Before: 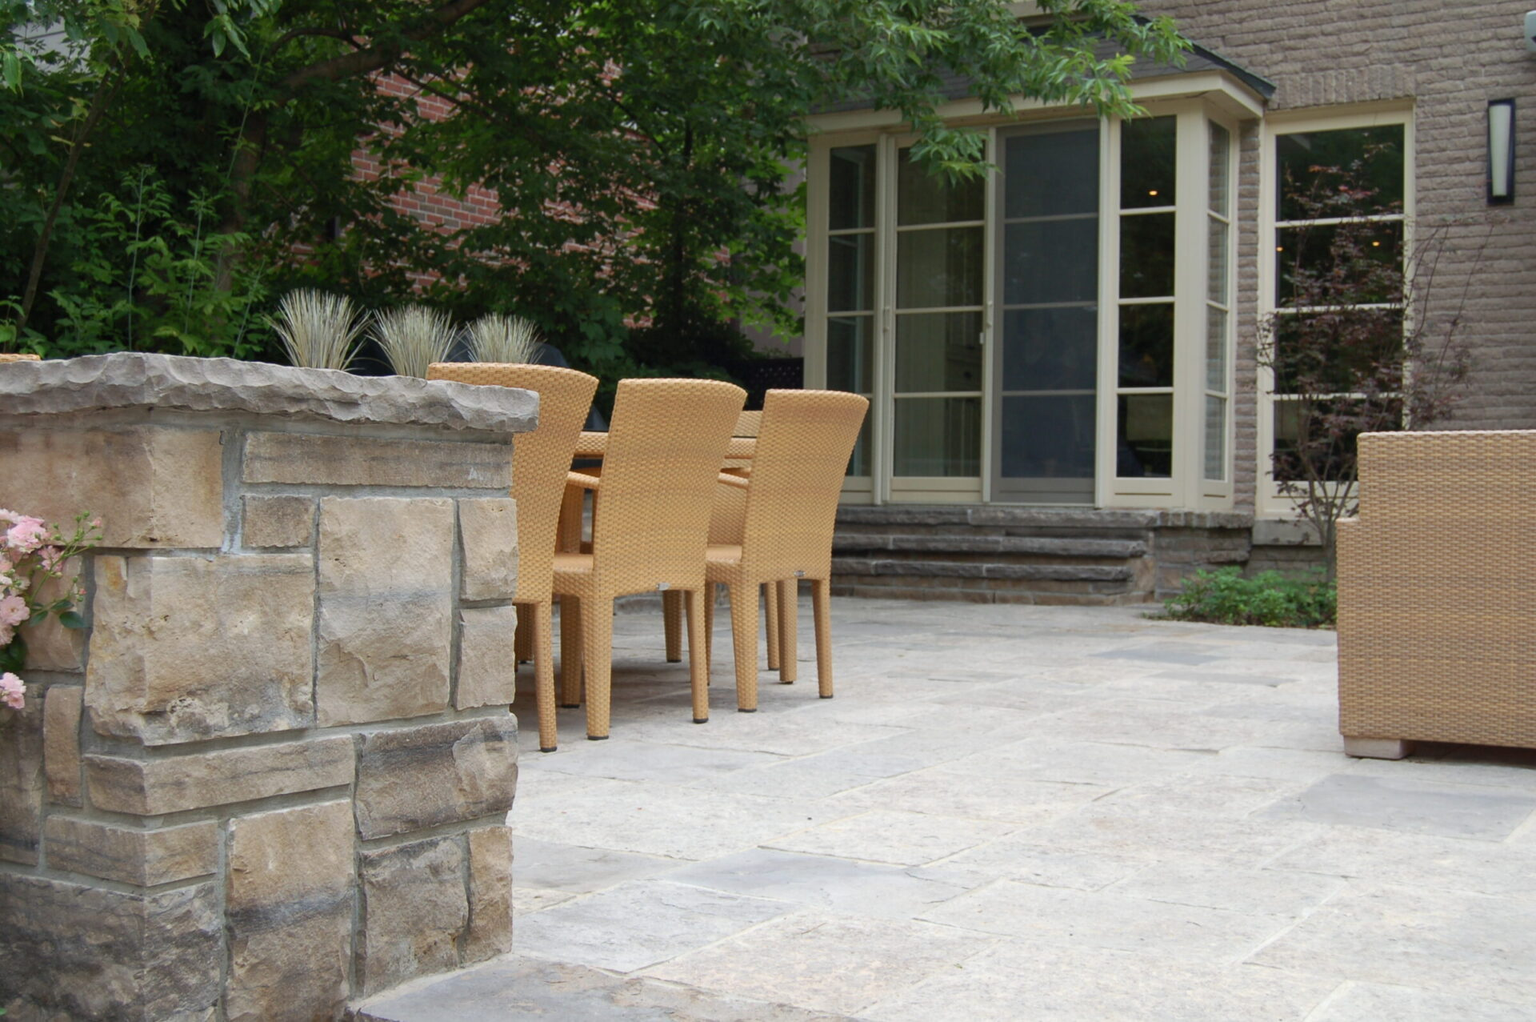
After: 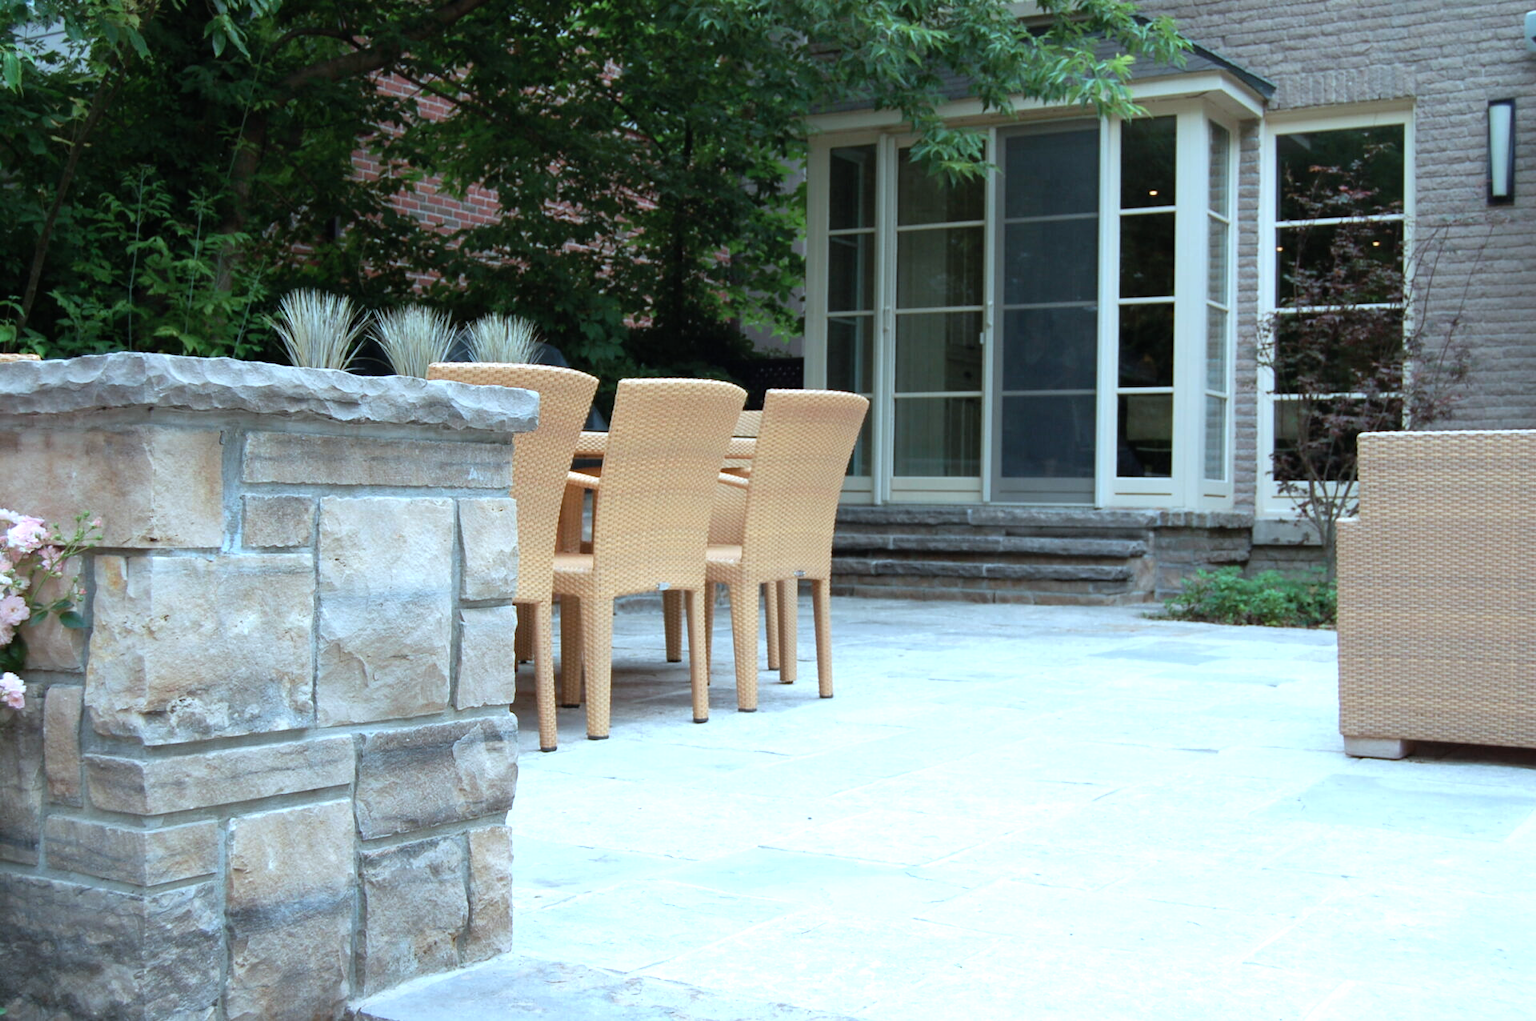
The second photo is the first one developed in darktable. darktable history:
color correction: highlights a* -9.72, highlights b* -21.13
tone equalizer: -8 EV -0.726 EV, -7 EV -0.682 EV, -6 EV -0.597 EV, -5 EV -0.363 EV, -3 EV 0.397 EV, -2 EV 0.6 EV, -1 EV 0.682 EV, +0 EV 0.737 EV
